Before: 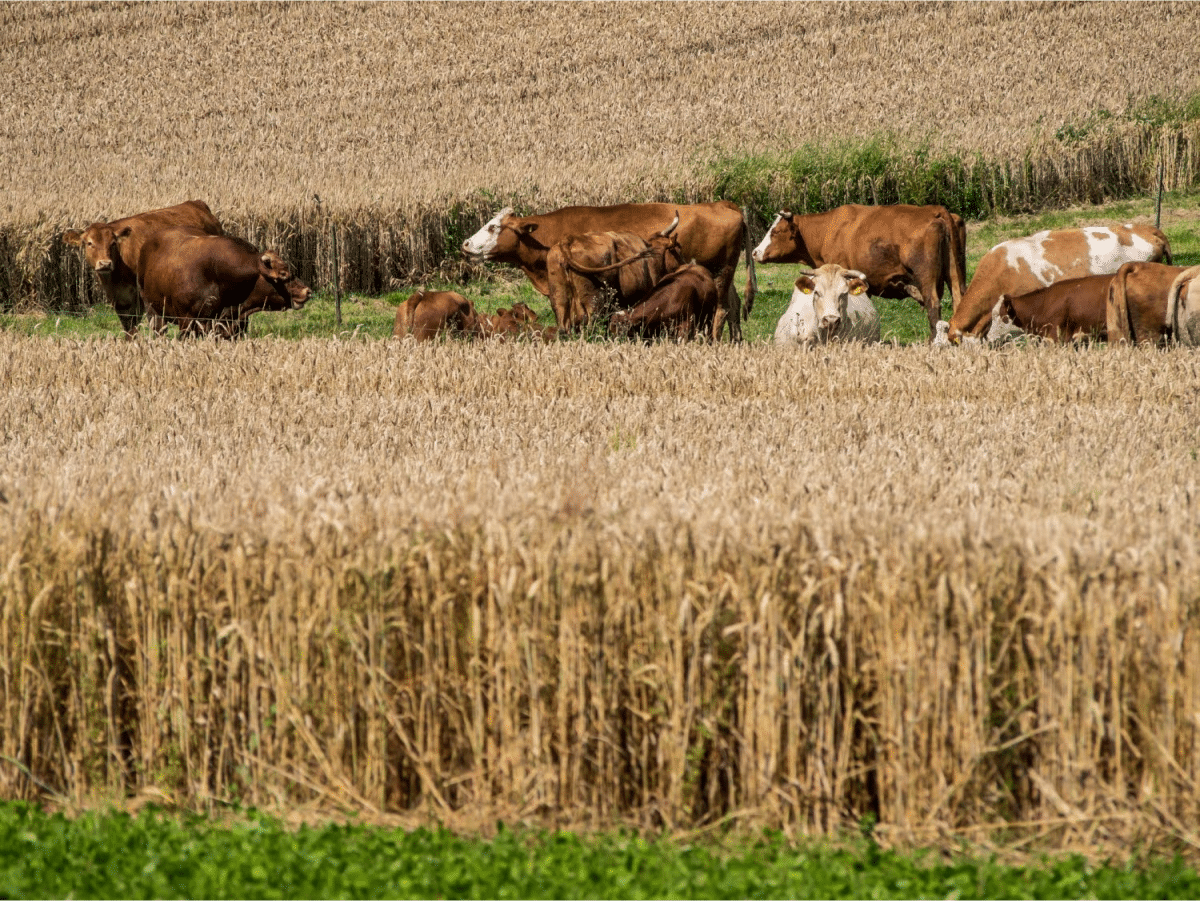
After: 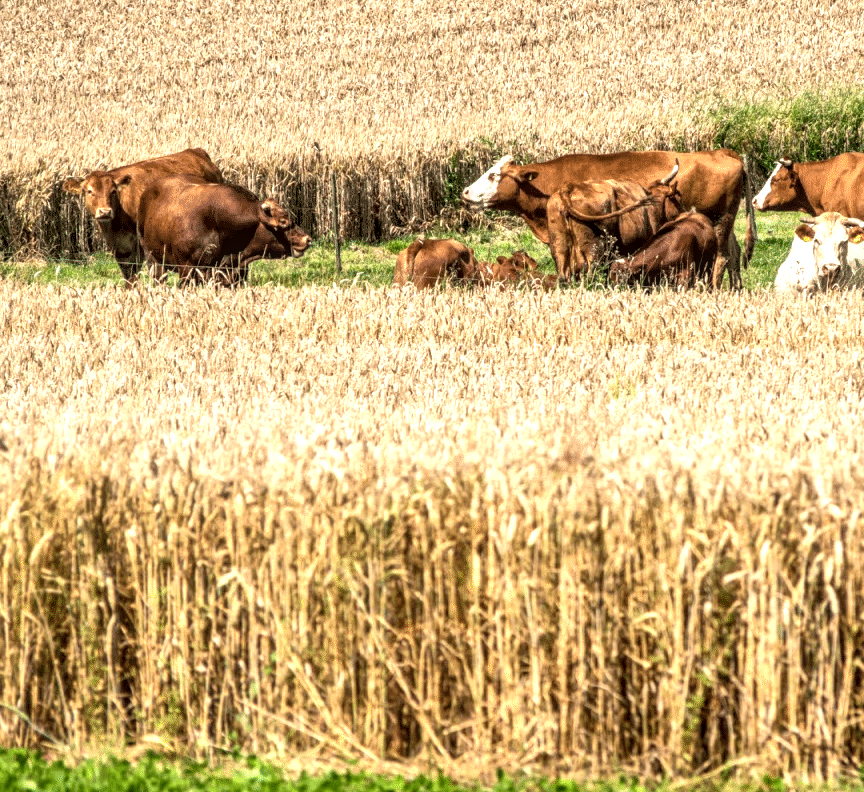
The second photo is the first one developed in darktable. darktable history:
local contrast: detail 130%
crop: top 5.803%, right 27.864%, bottom 5.804%
exposure: black level correction 0, exposure 1.1 EV, compensate exposure bias true, compensate highlight preservation false
